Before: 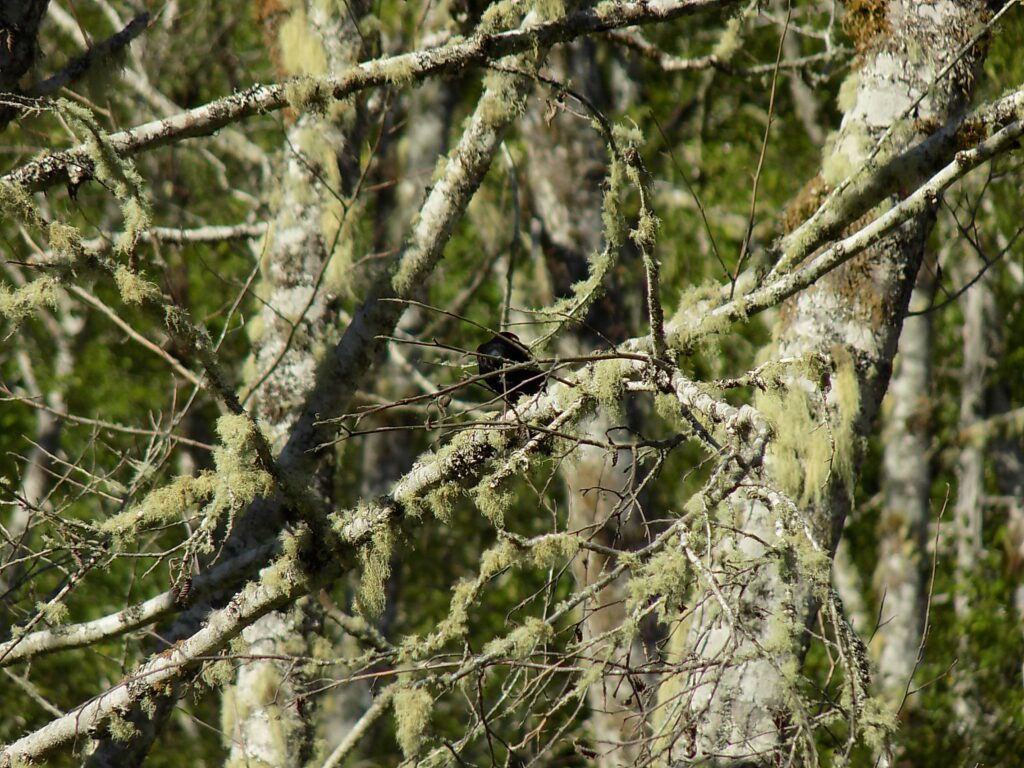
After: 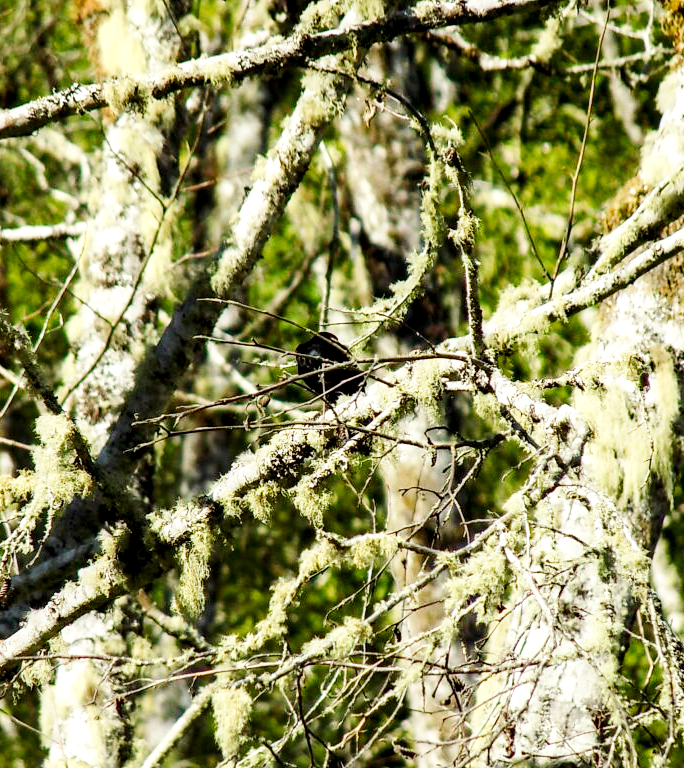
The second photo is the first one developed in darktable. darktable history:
base curve: curves: ch0 [(0, 0.003) (0.001, 0.002) (0.006, 0.004) (0.02, 0.022) (0.048, 0.086) (0.094, 0.234) (0.162, 0.431) (0.258, 0.629) (0.385, 0.8) (0.548, 0.918) (0.751, 0.988) (1, 1)], preserve colors none
crop and rotate: left 17.732%, right 15.423%
local contrast: highlights 25%, shadows 75%, midtone range 0.75
